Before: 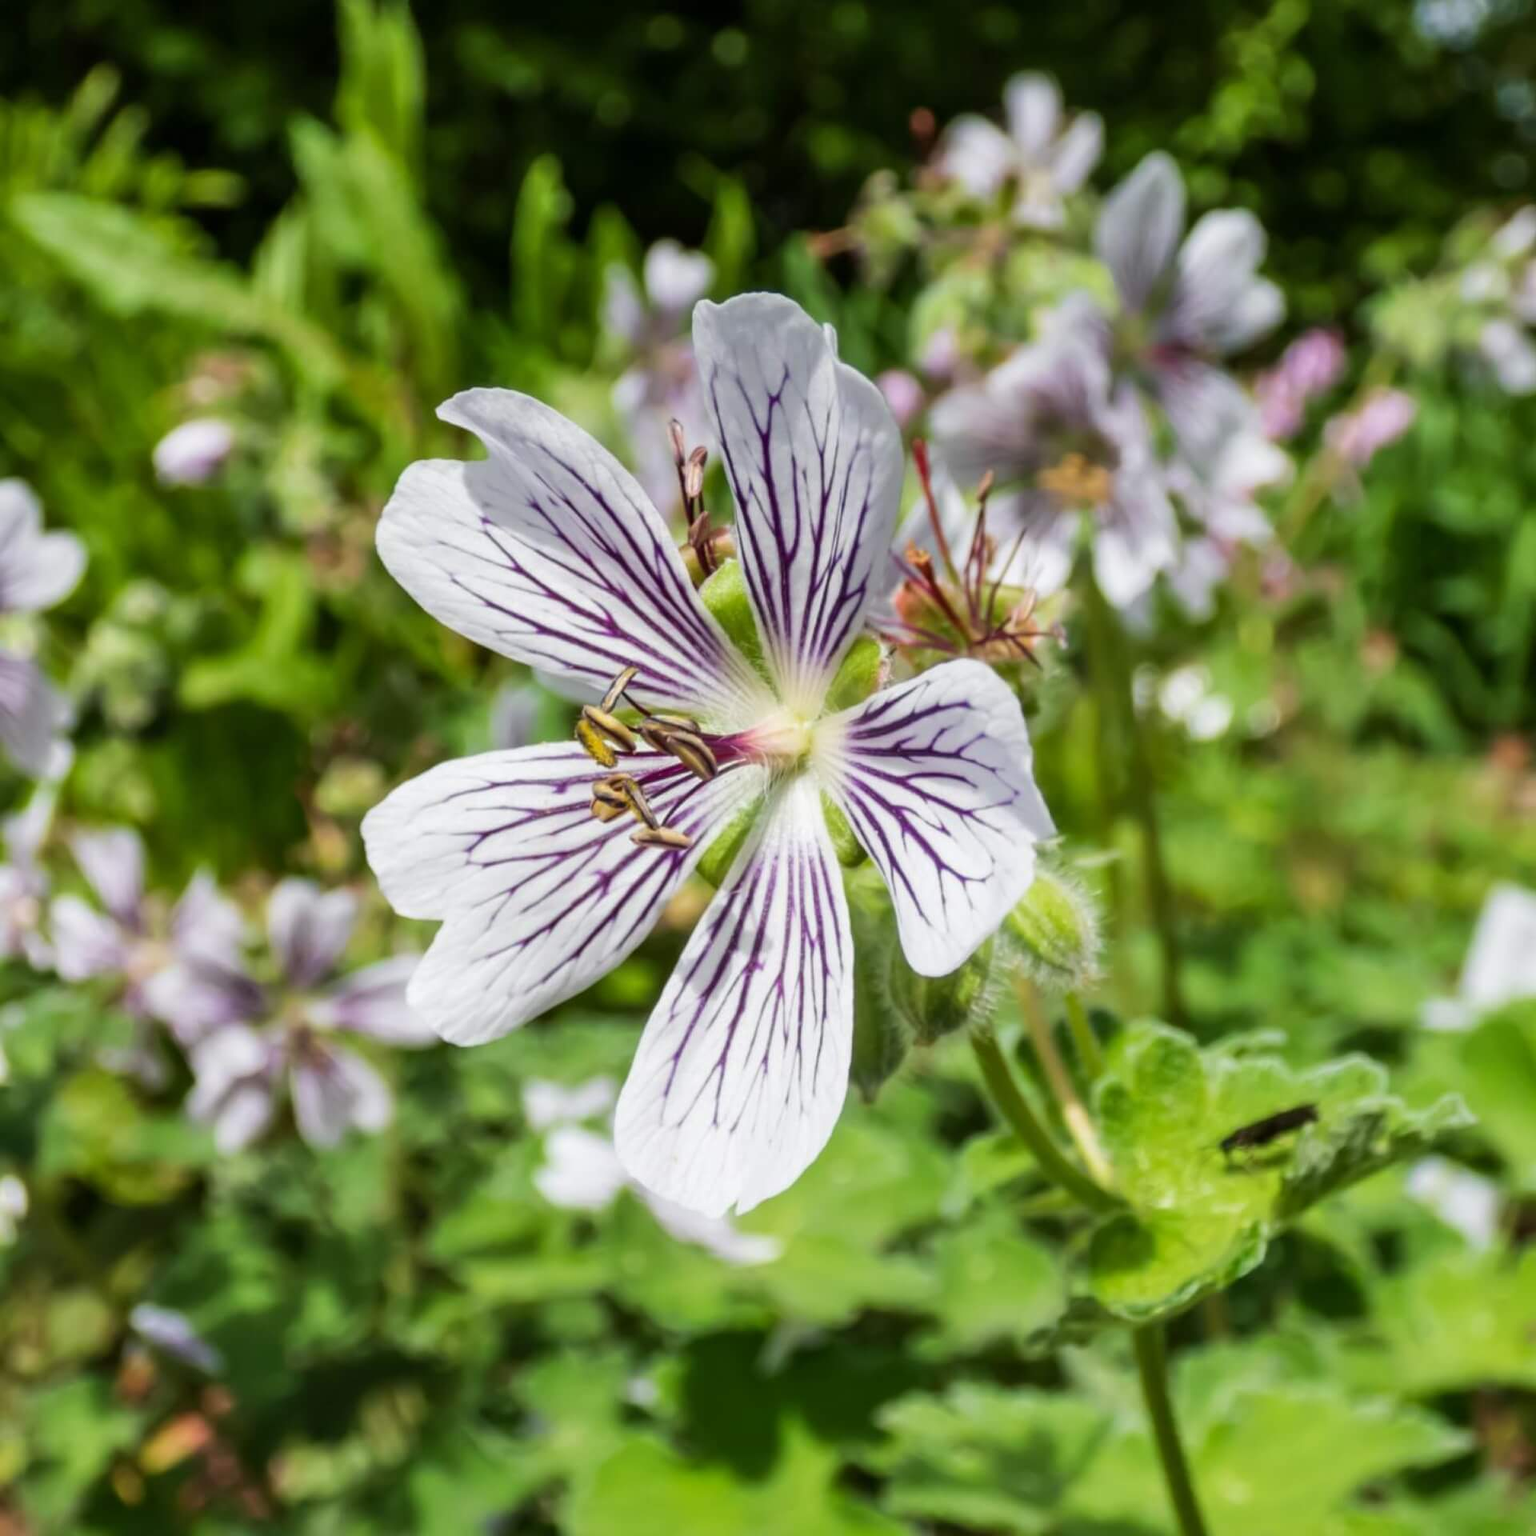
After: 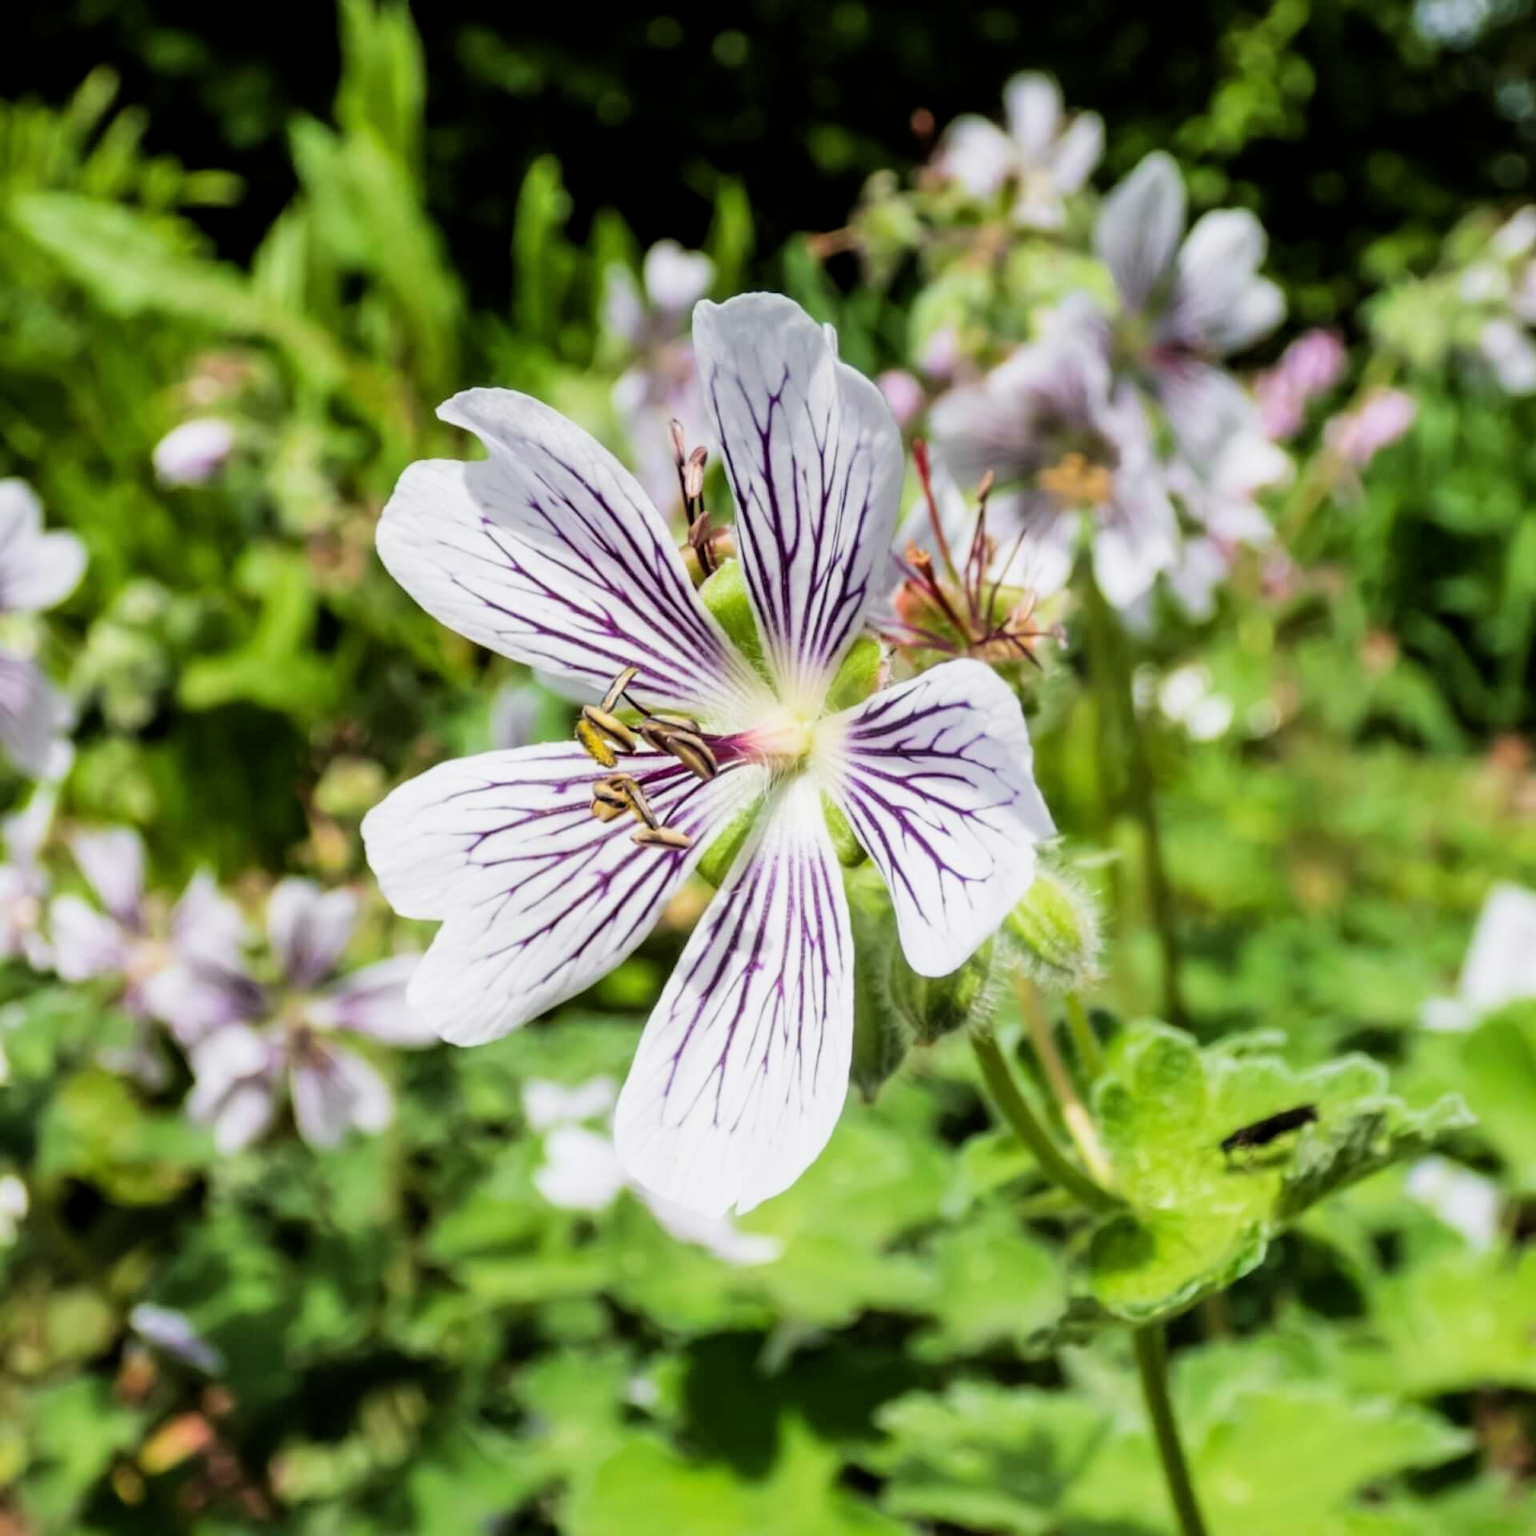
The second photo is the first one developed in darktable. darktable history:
tone equalizer: -8 EV -0.43 EV, -7 EV -0.406 EV, -6 EV -0.296 EV, -5 EV -0.251 EV, -3 EV 0.198 EV, -2 EV 0.336 EV, -1 EV 0.399 EV, +0 EV 0.418 EV, mask exposure compensation -0.506 EV
filmic rgb: middle gray luminance 9.29%, black relative exposure -10.54 EV, white relative exposure 3.44 EV, target black luminance 0%, hardness 6, latitude 59.57%, contrast 1.092, highlights saturation mix 6.14%, shadows ↔ highlights balance 29.06%
